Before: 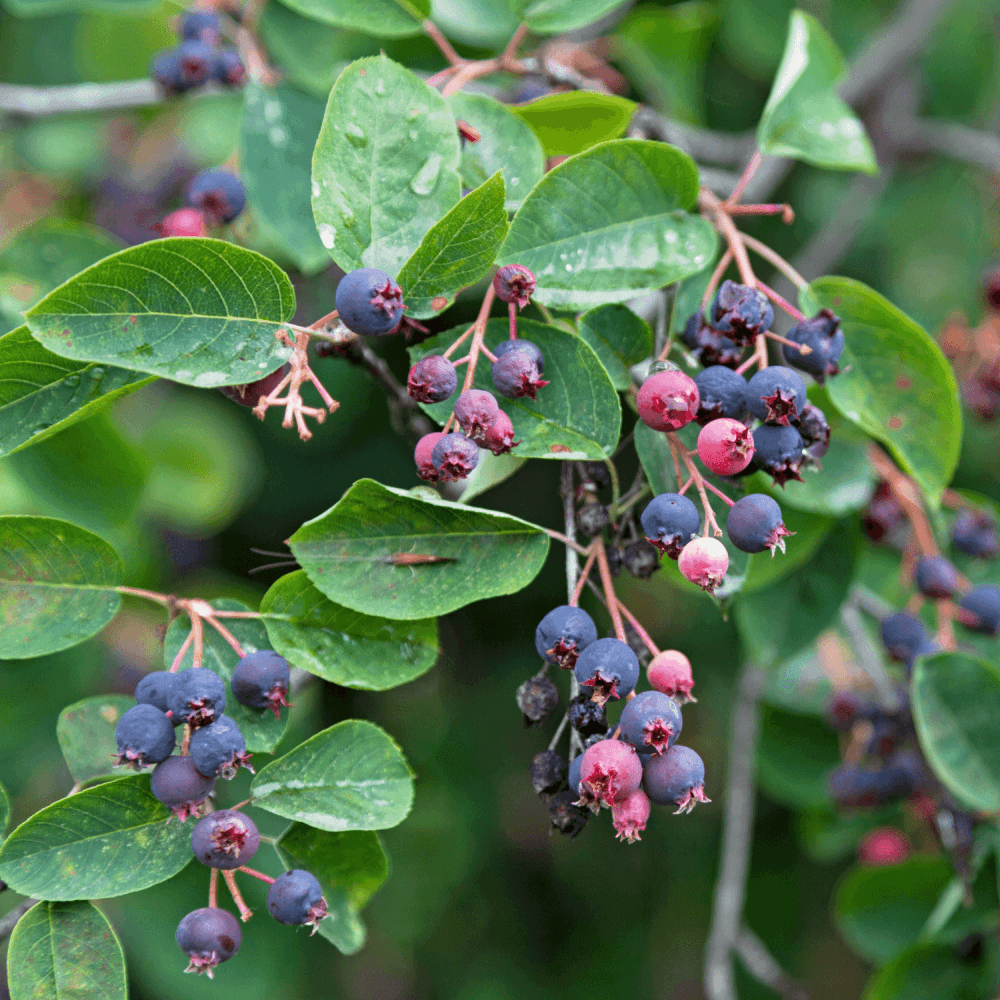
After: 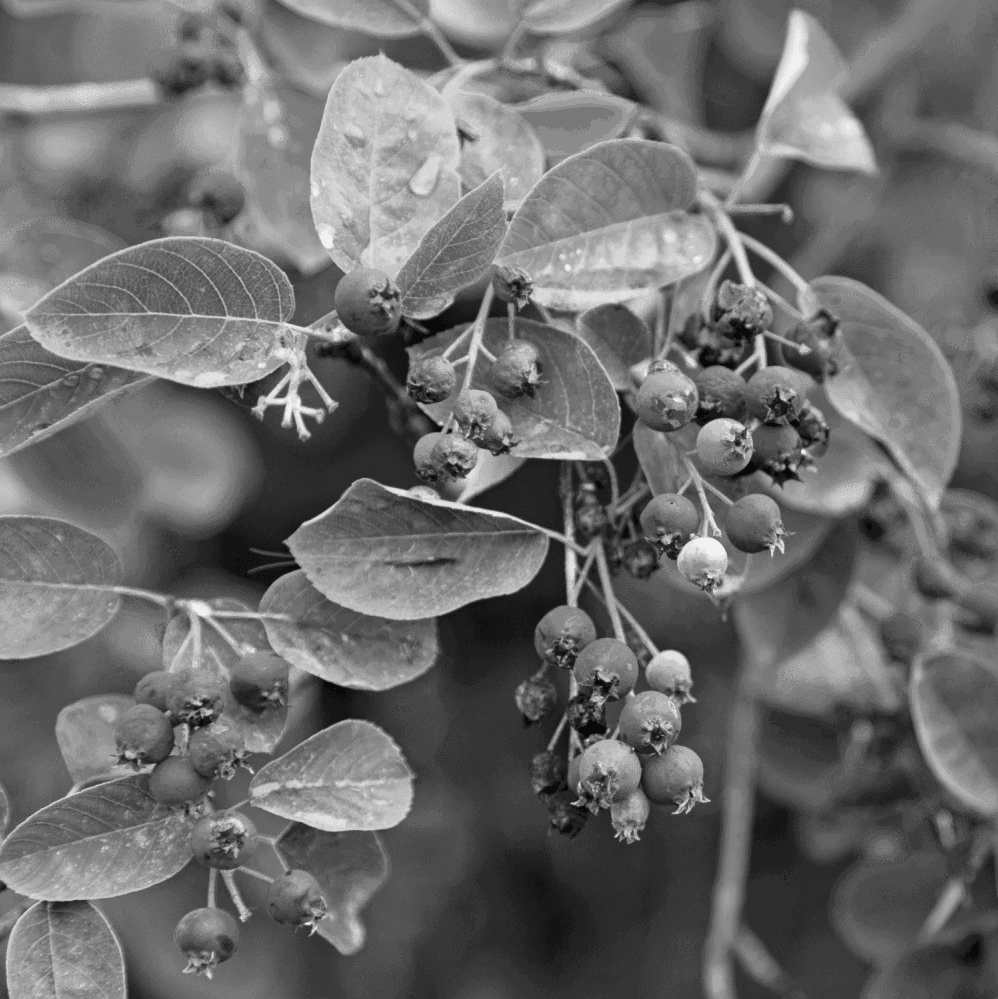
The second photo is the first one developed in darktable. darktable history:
tone equalizer: on, module defaults
monochrome: on, module defaults
crop and rotate: left 0.126%
